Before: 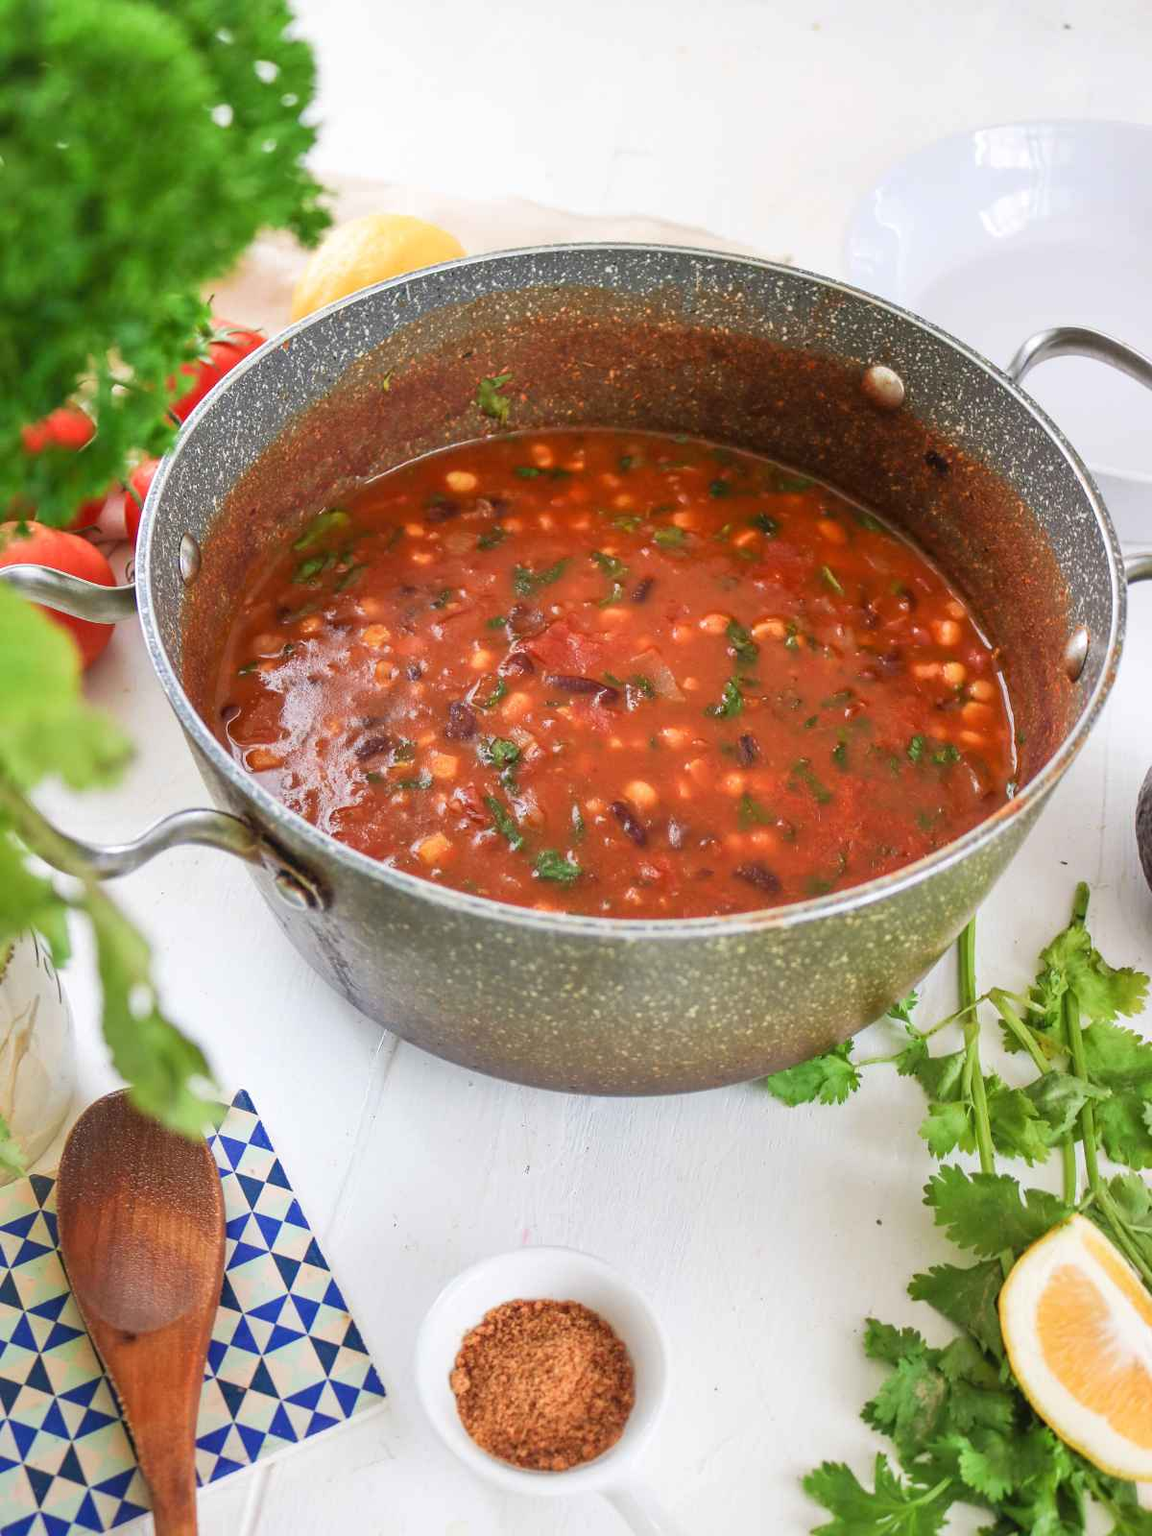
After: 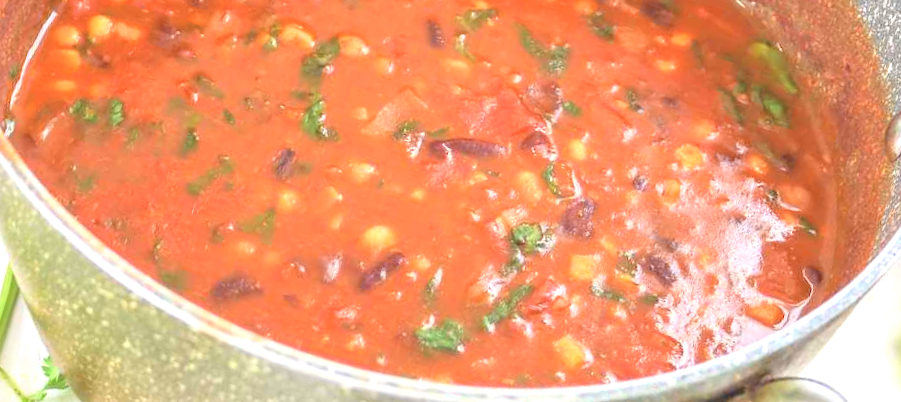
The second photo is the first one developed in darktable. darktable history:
exposure: exposure 0.74 EV, compensate highlight preservation false
contrast brightness saturation: brightness 0.28
crop and rotate: angle 16.12°, top 30.835%, bottom 35.653%
